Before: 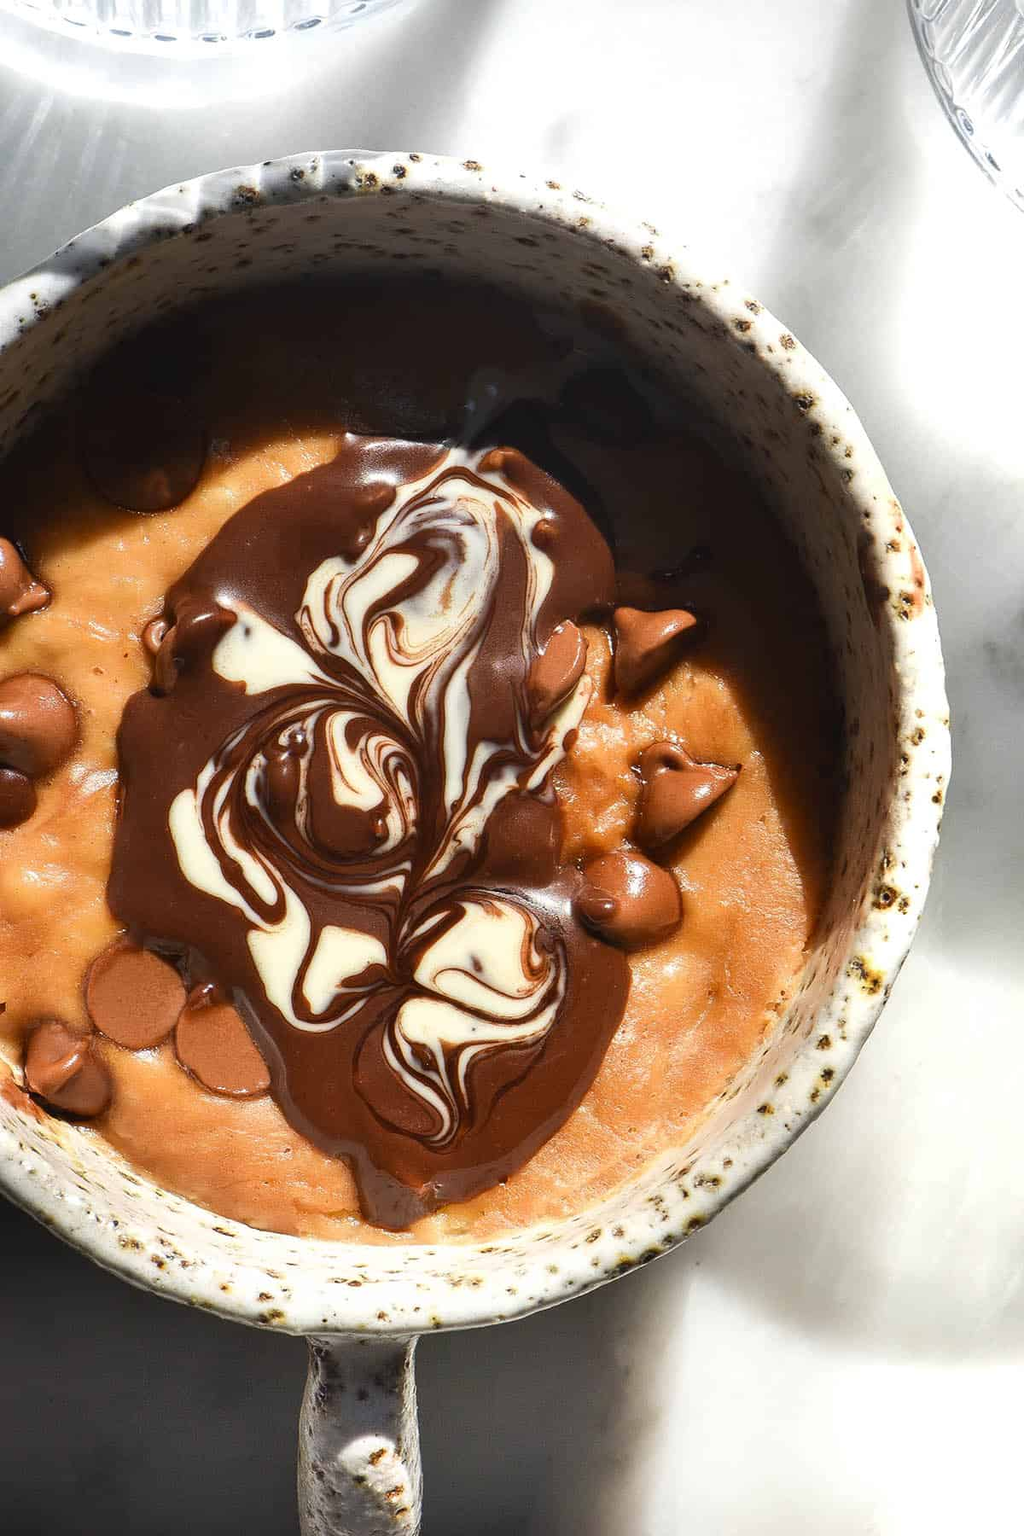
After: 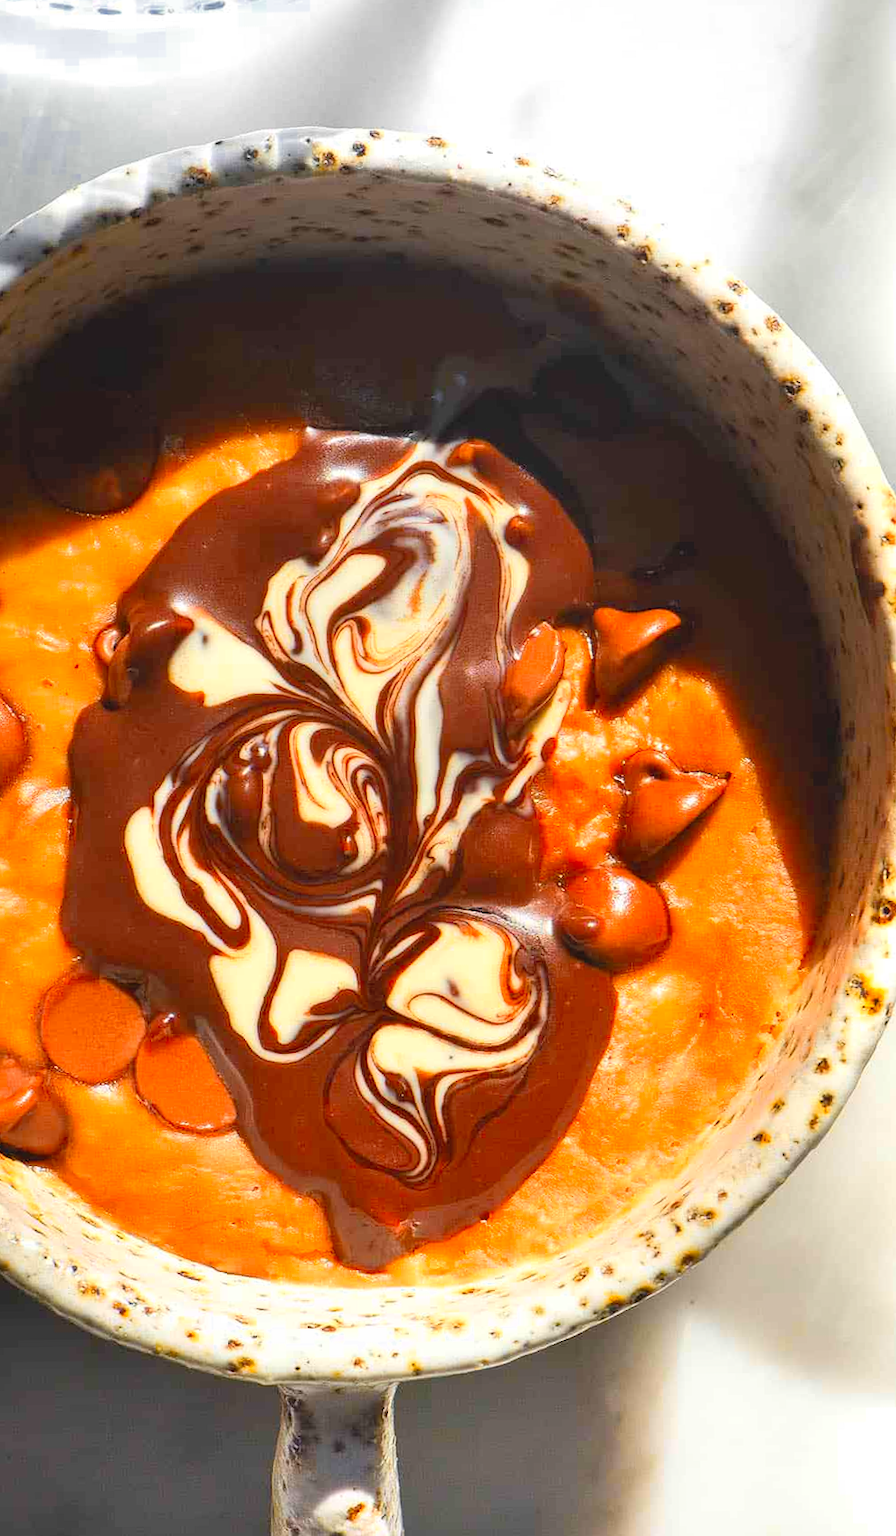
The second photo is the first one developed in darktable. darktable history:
contrast brightness saturation: contrast 0.067, brightness 0.176, saturation 0.408
crop and rotate: angle 0.833°, left 4.125%, top 1.082%, right 11.49%, bottom 2.511%
color zones: curves: ch0 [(0, 0.499) (0.143, 0.5) (0.286, 0.5) (0.429, 0.476) (0.571, 0.284) (0.714, 0.243) (0.857, 0.449) (1, 0.499)]; ch1 [(0, 0.532) (0.143, 0.645) (0.286, 0.696) (0.429, 0.211) (0.571, 0.504) (0.714, 0.493) (0.857, 0.495) (1, 0.532)]; ch2 [(0, 0.5) (0.143, 0.5) (0.286, 0.427) (0.429, 0.324) (0.571, 0.5) (0.714, 0.5) (0.857, 0.5) (1, 0.5)]
